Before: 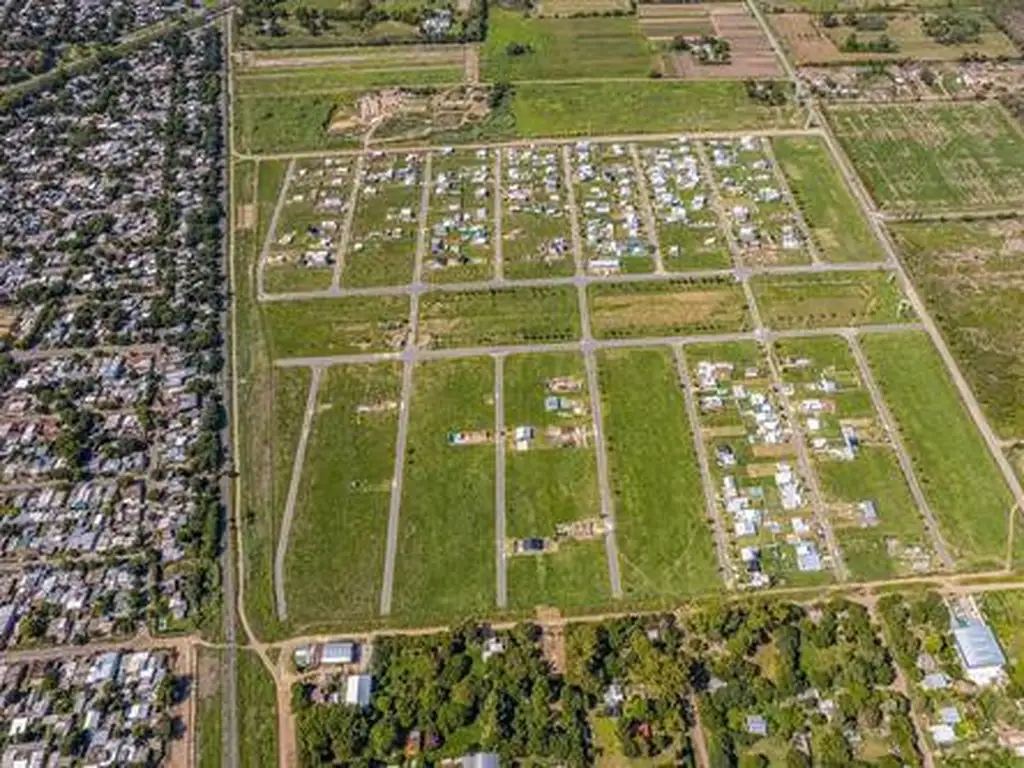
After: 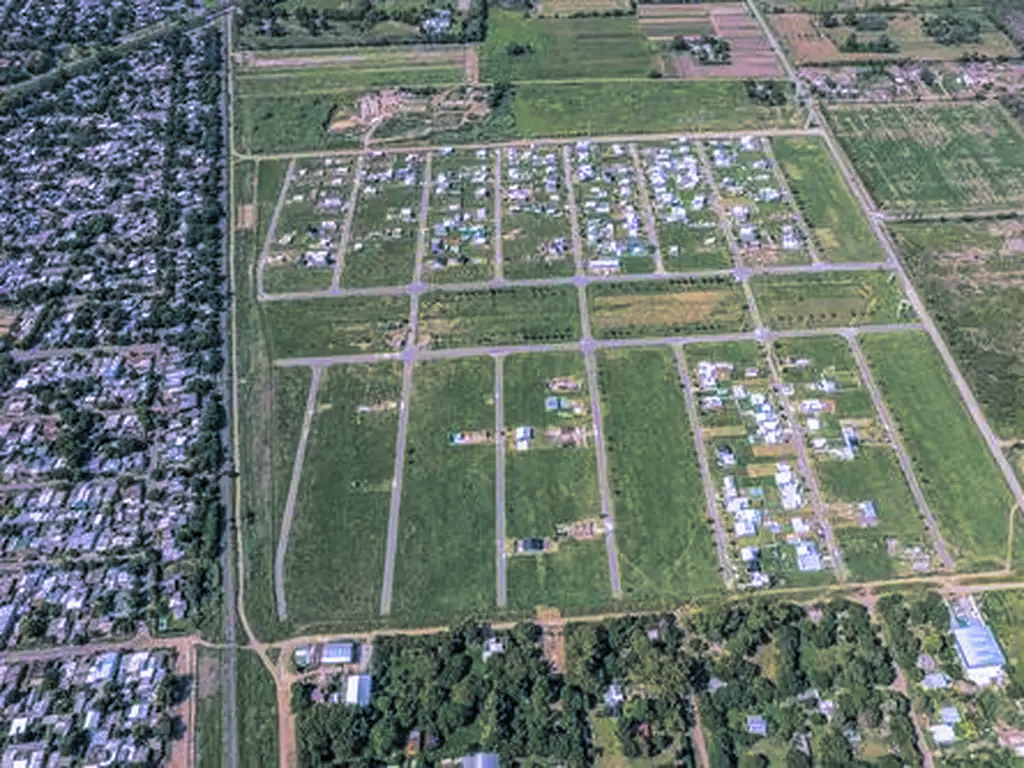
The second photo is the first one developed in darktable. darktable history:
color calibration: illuminant as shot in camera, x 0.379, y 0.396, temperature 4138.76 K
velvia: on, module defaults
split-toning: shadows › hue 205.2°, shadows › saturation 0.29, highlights › hue 50.4°, highlights › saturation 0.38, balance -49.9
